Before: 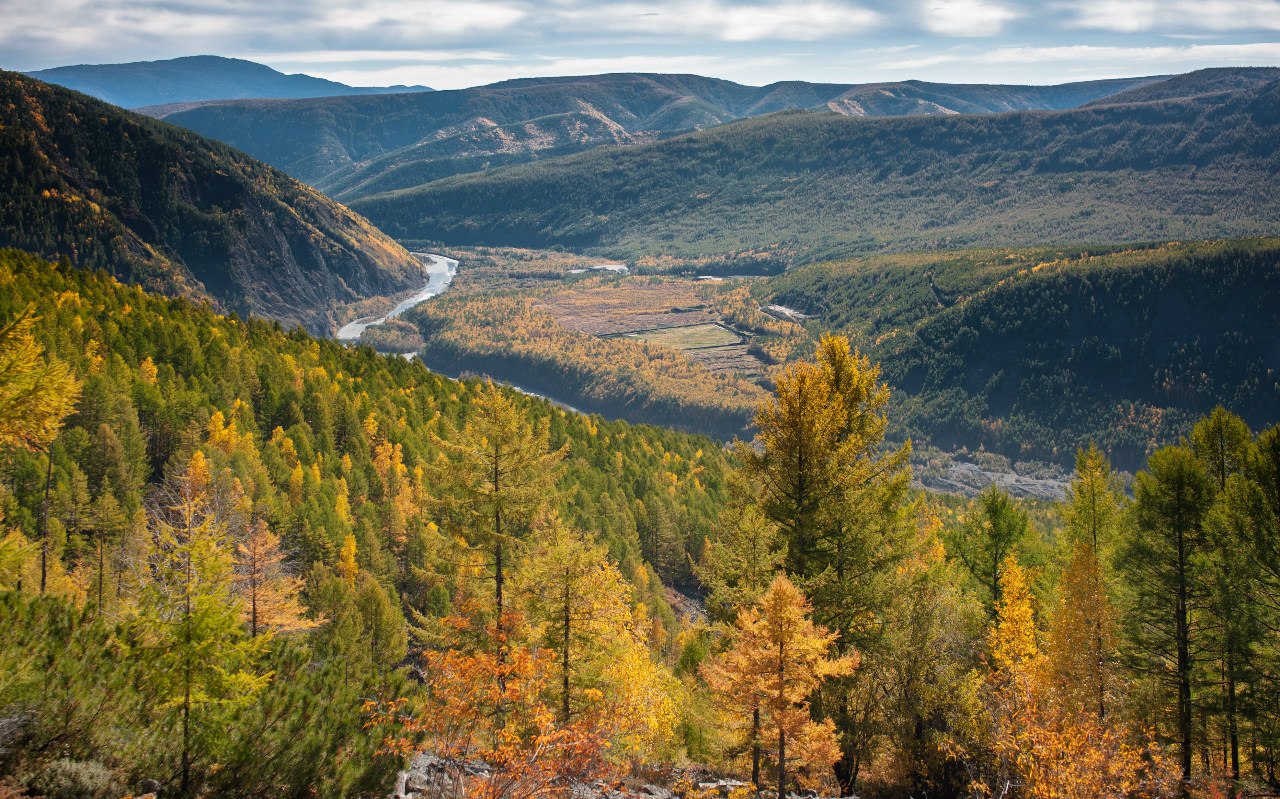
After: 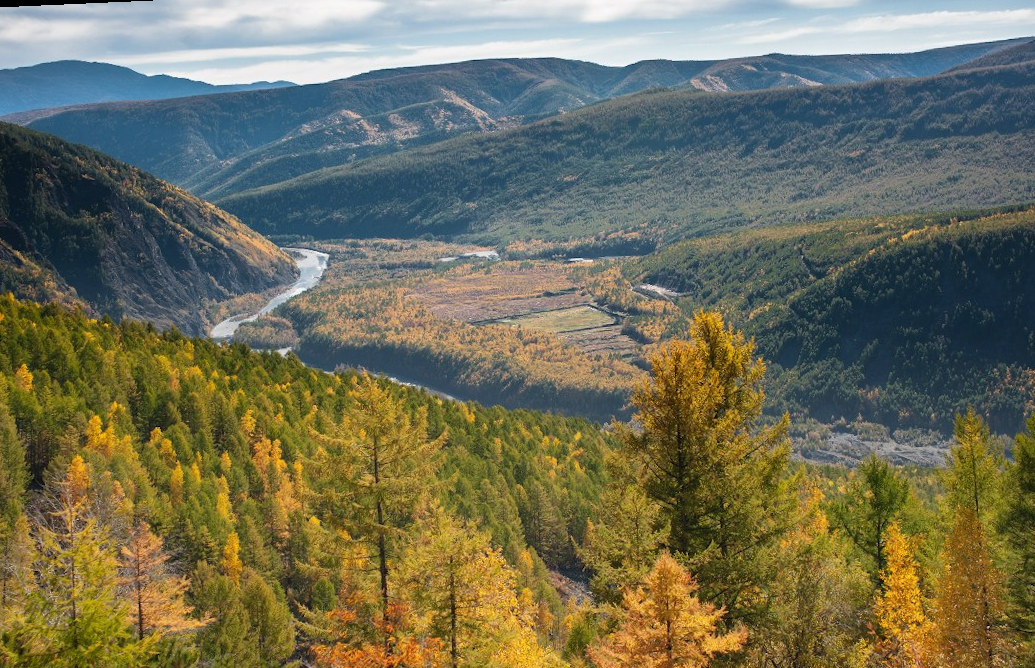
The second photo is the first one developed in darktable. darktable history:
crop and rotate: left 10.77%, top 5.1%, right 10.41%, bottom 16.76%
rotate and perspective: rotation -2.56°, automatic cropping off
